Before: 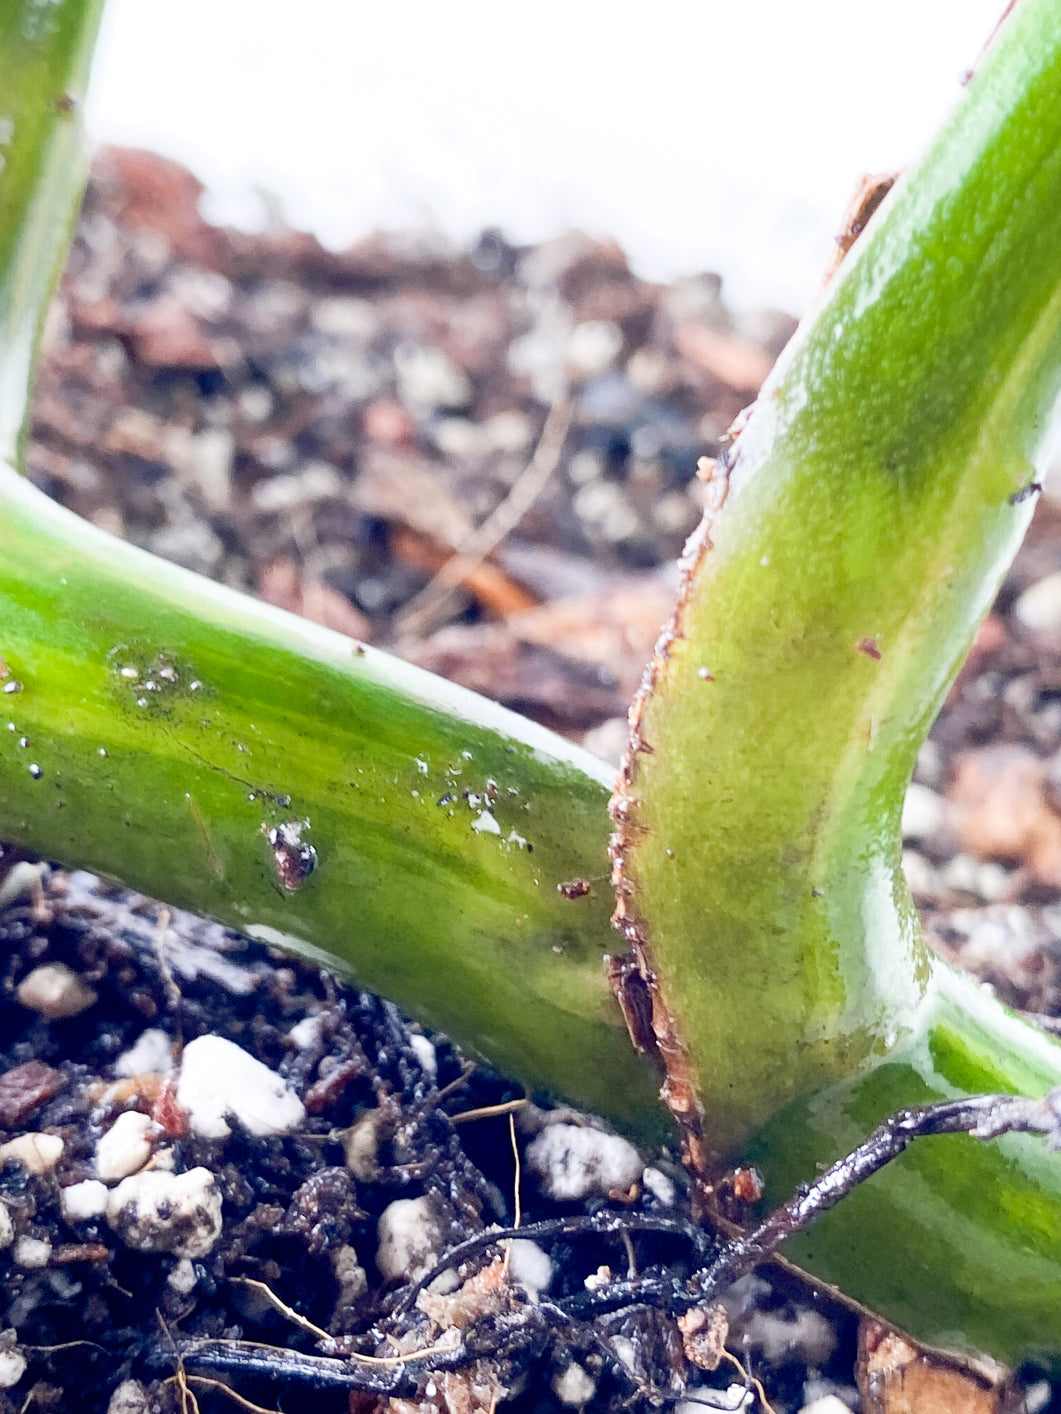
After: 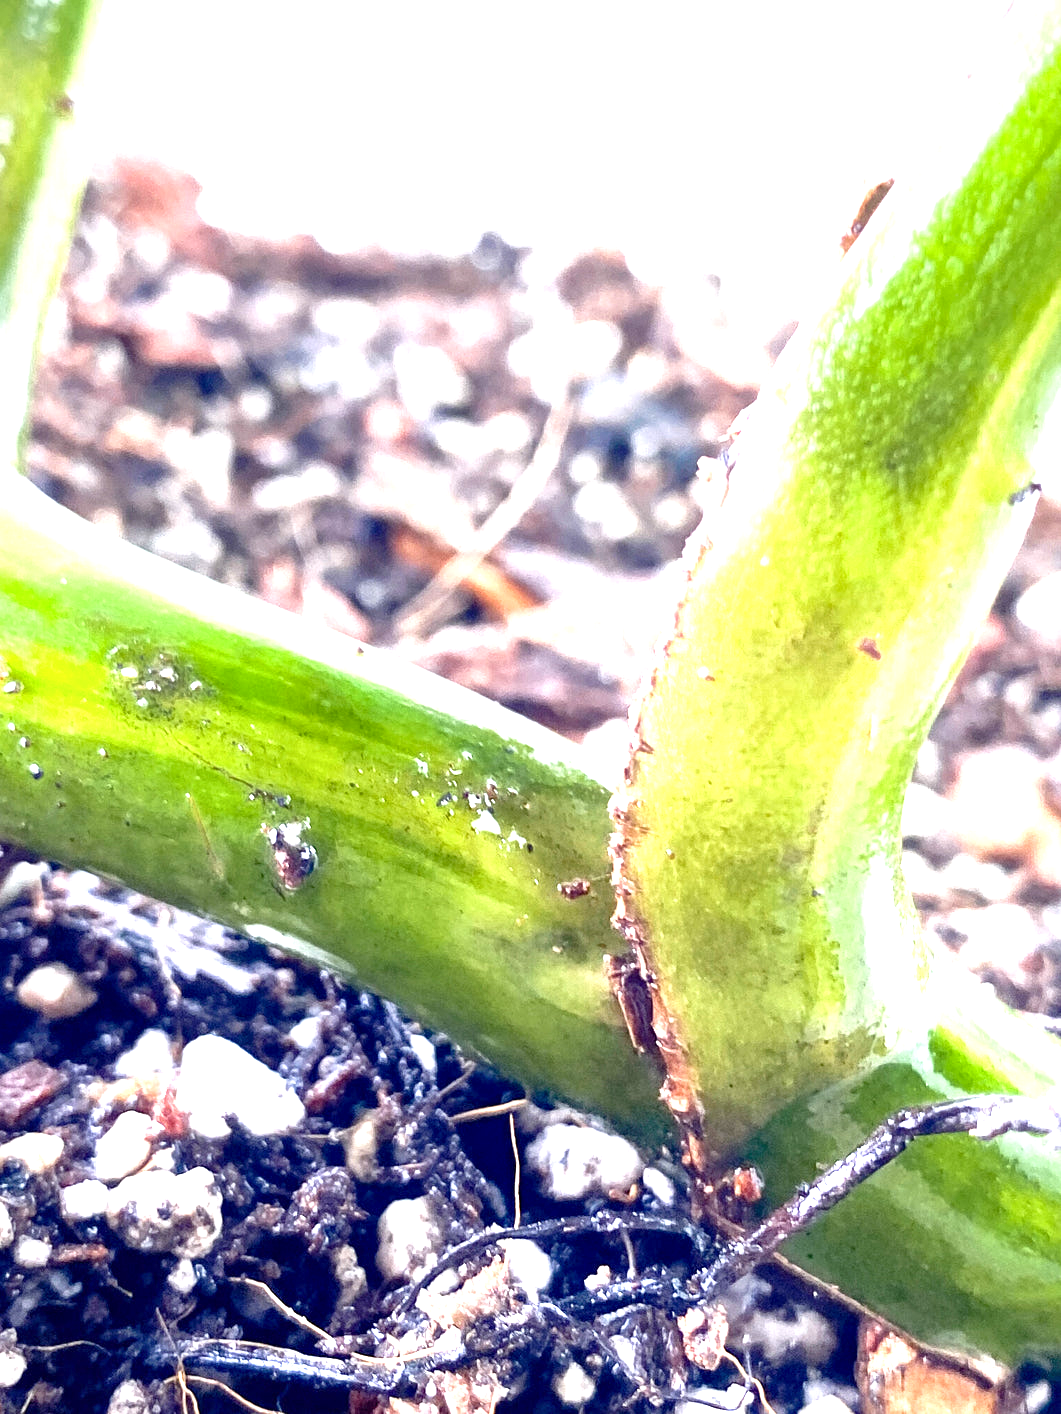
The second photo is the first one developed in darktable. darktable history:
exposure: black level correction 0, exposure 1.106 EV, compensate exposure bias true, compensate highlight preservation false
local contrast: mode bilateral grid, contrast 21, coarseness 50, detail 132%, midtone range 0.2
